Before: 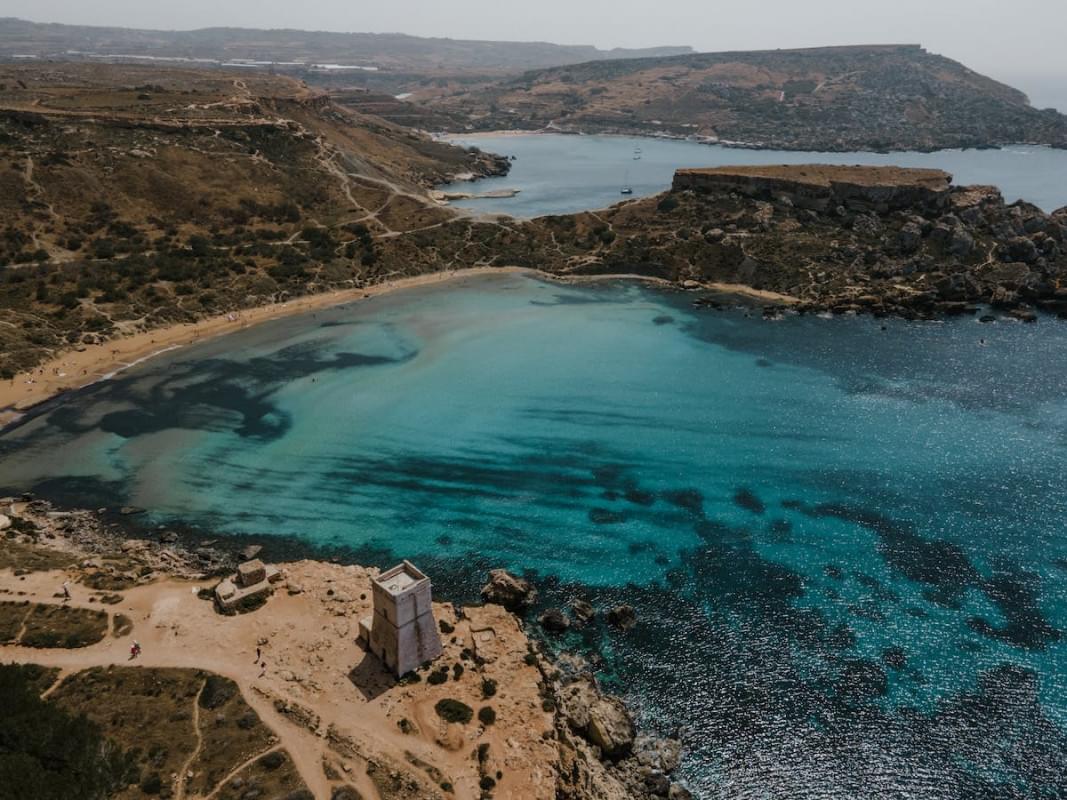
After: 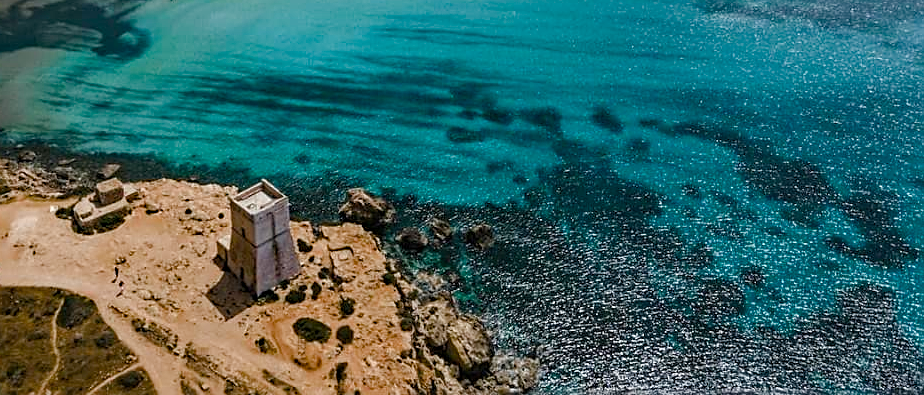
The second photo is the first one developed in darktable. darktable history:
crop and rotate: left 13.319%, top 47.651%, bottom 2.884%
haze removal: compatibility mode true
sharpen: amount 0.499
exposure: exposure 0.466 EV, compensate highlight preservation false
color balance rgb: perceptual saturation grading › global saturation 0.105%, perceptual saturation grading › highlights -17.879%, perceptual saturation grading › mid-tones 32.861%, perceptual saturation grading › shadows 50.333%
